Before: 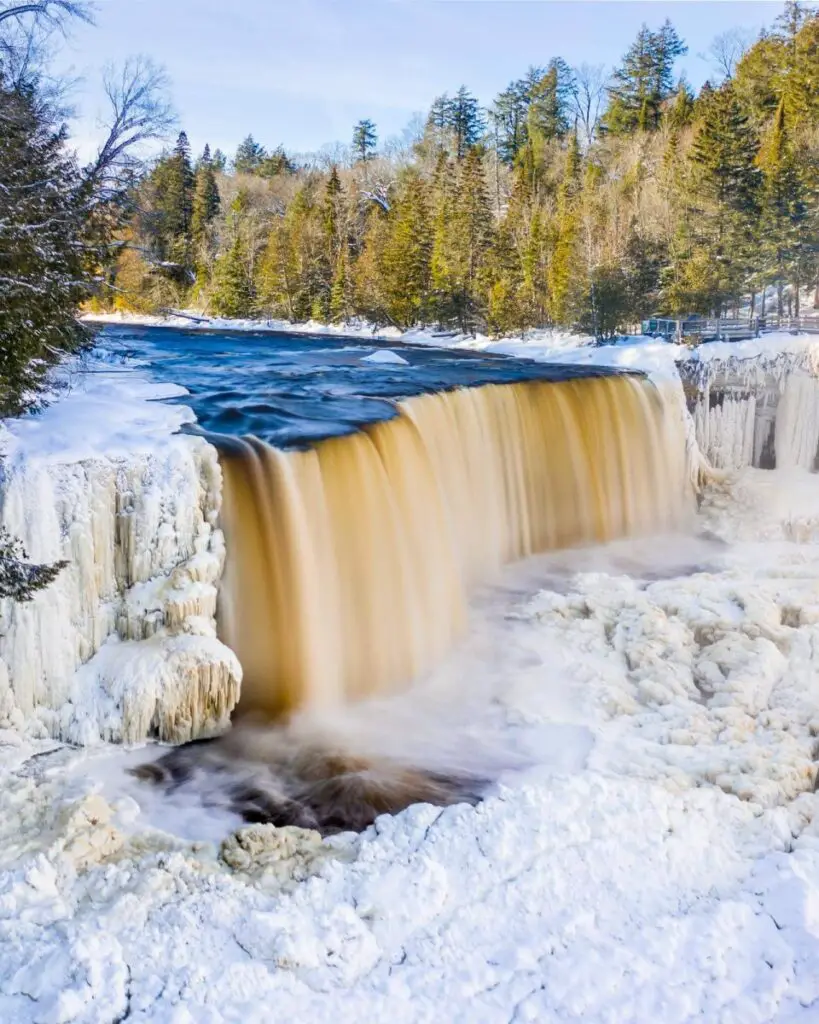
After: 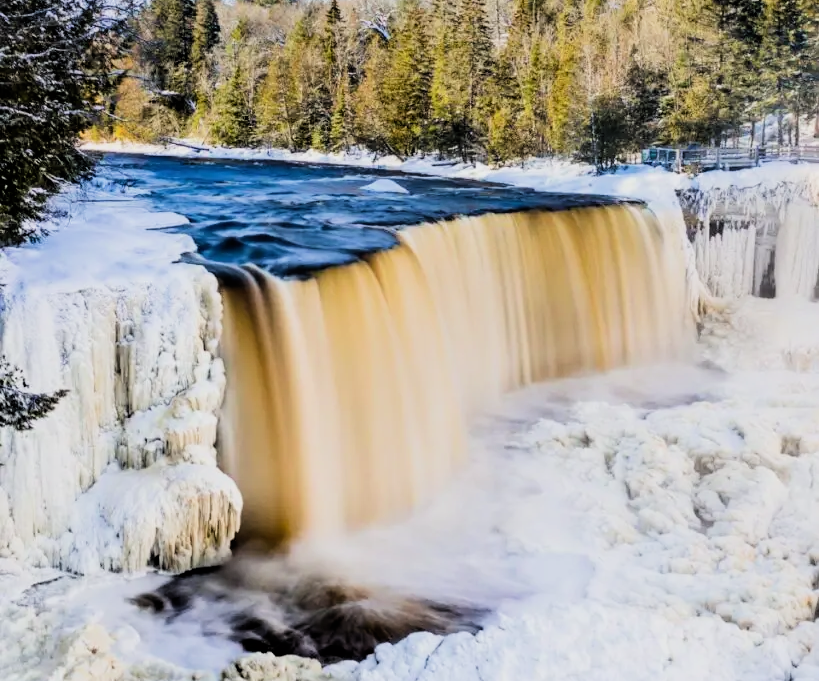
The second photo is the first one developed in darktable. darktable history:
tone equalizer: on, module defaults
crop: top 16.727%, bottom 16.727%
filmic rgb: black relative exposure -5 EV, hardness 2.88, contrast 1.5
